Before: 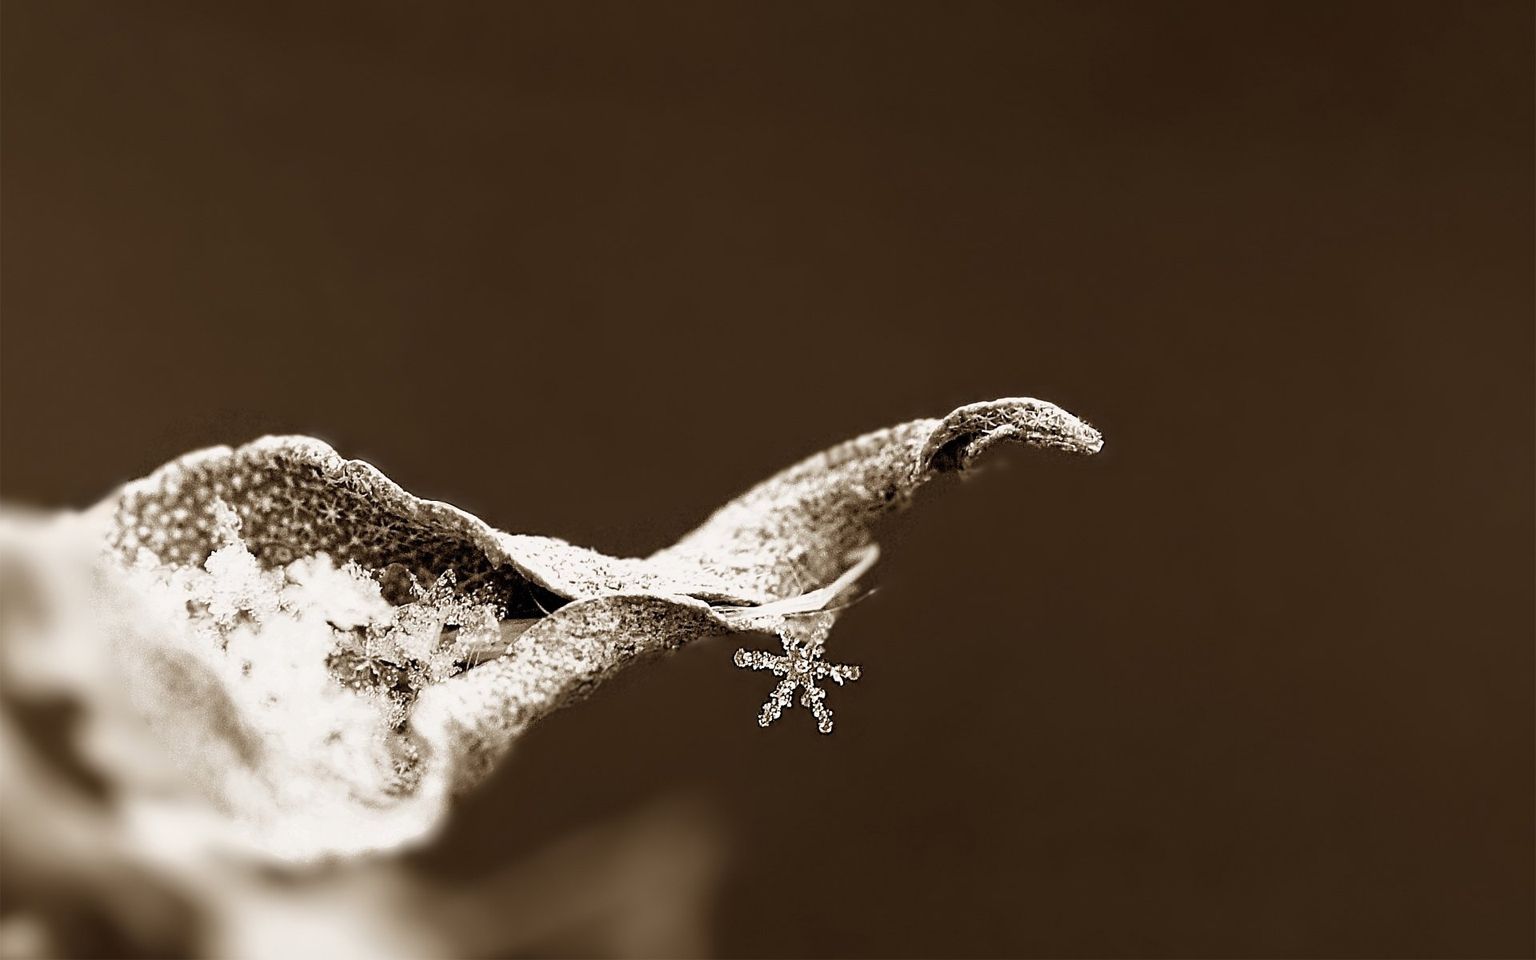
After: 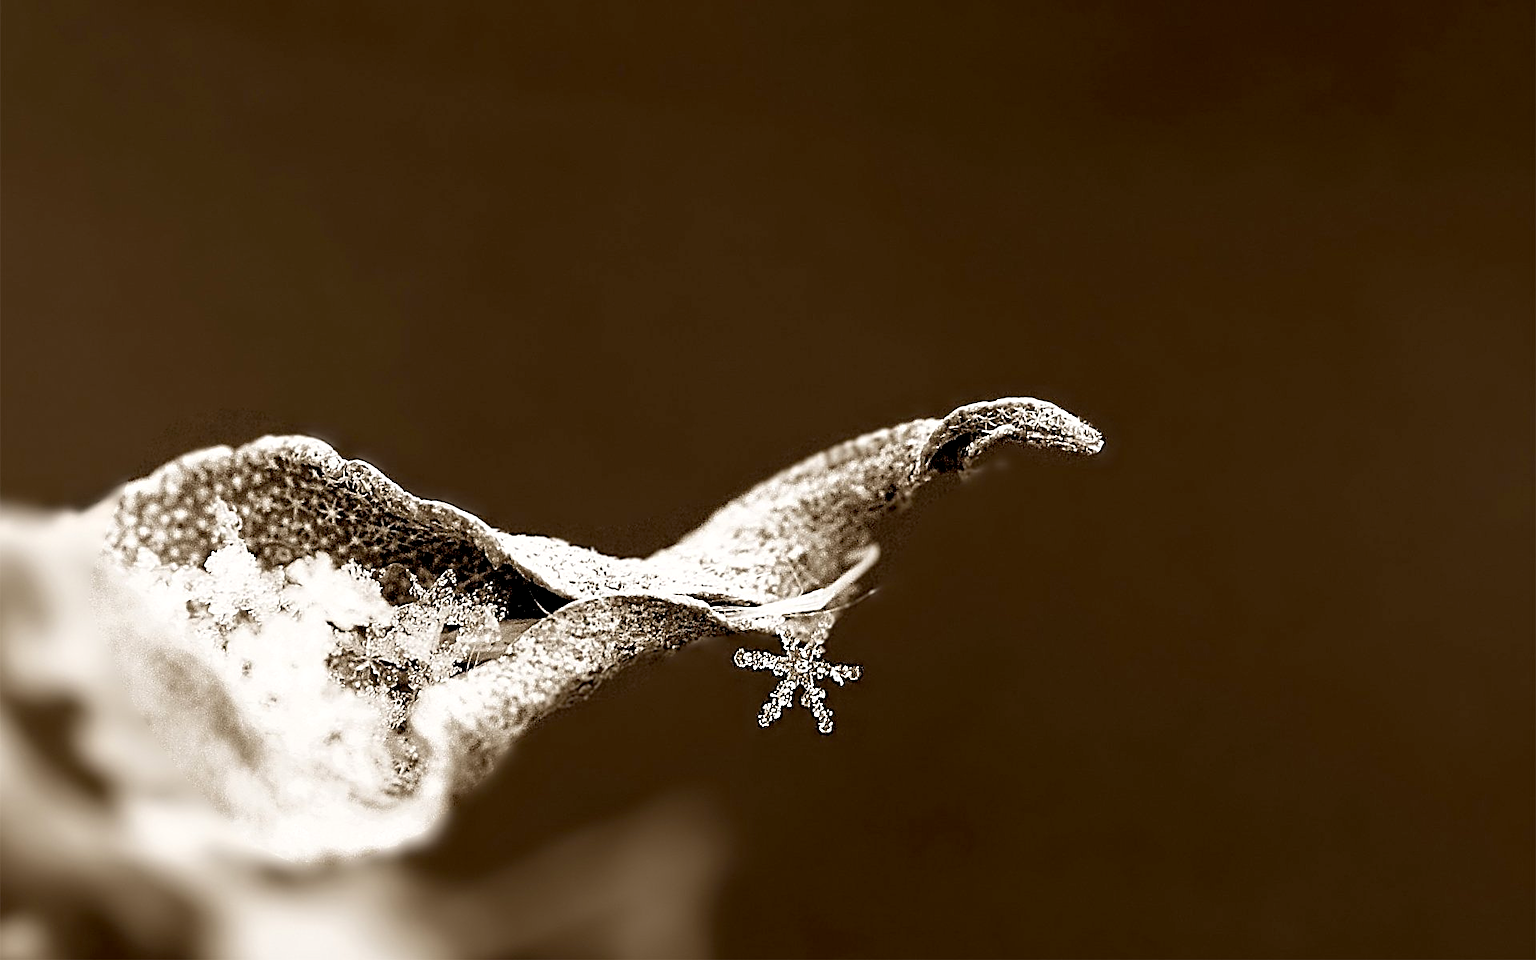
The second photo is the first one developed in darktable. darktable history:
exposure: black level correction 0.007, exposure 0.159 EV, compensate highlight preservation false
sharpen: on, module defaults
